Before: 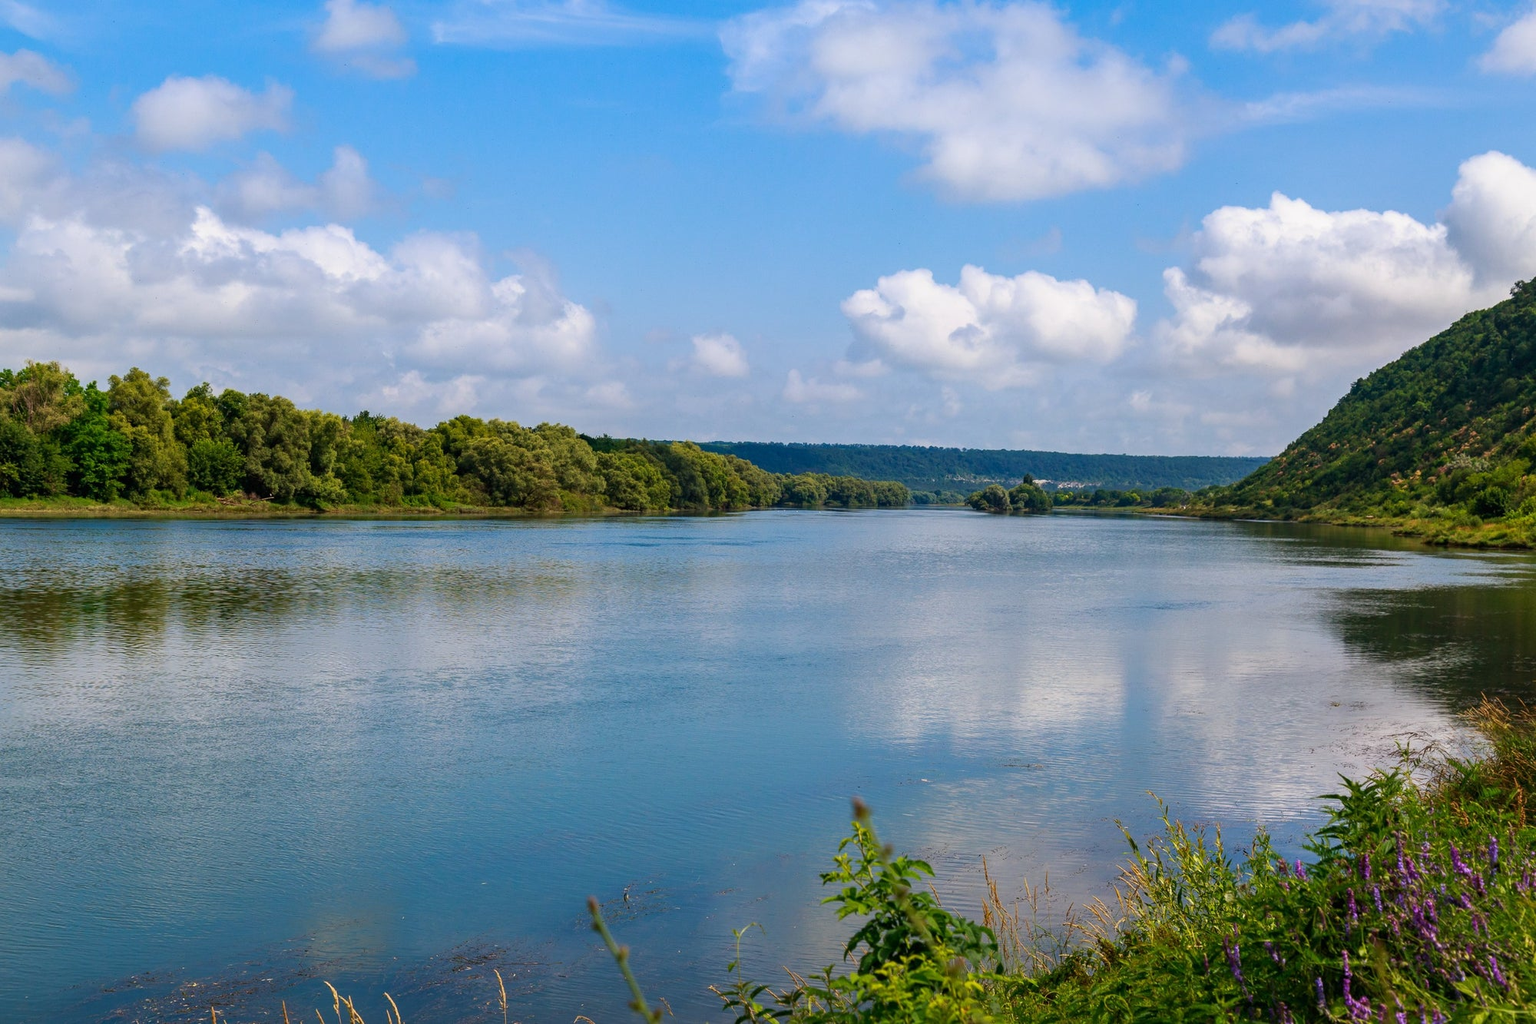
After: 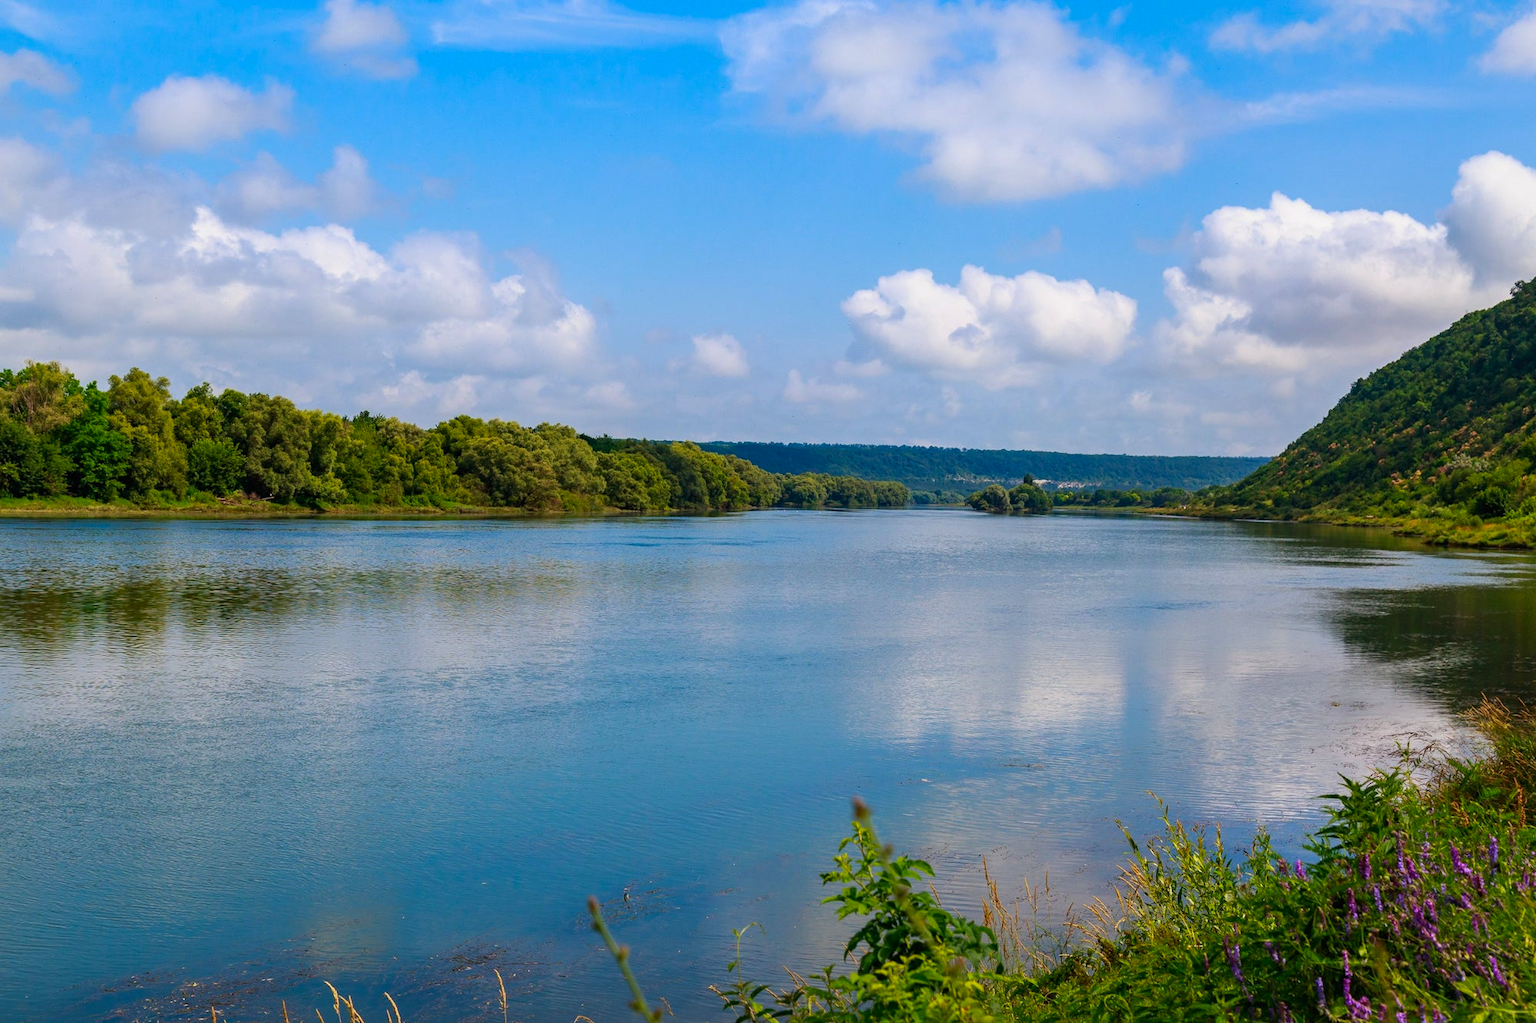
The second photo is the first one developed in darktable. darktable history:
contrast brightness saturation: saturation 0.18
exposure: exposure -0.04 EV, compensate highlight preservation false
